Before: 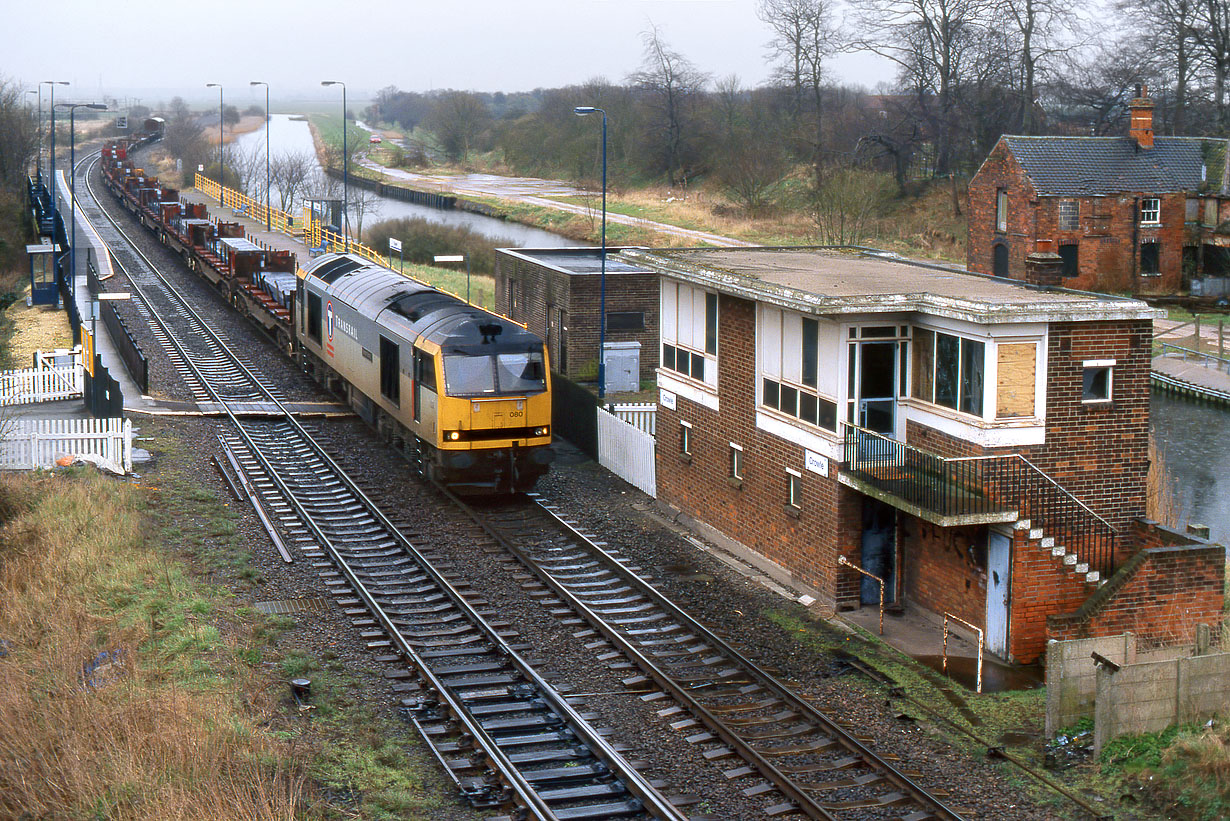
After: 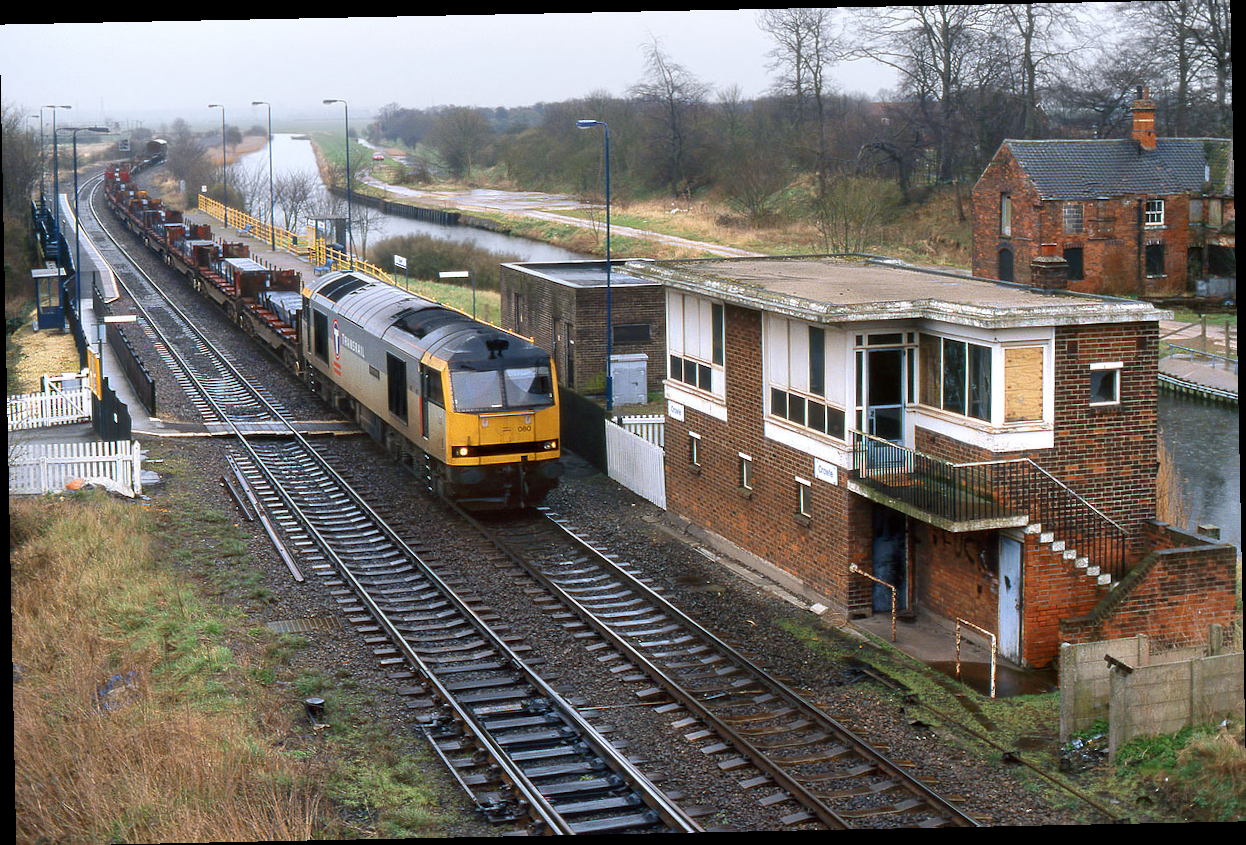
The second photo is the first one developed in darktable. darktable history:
rotate and perspective: rotation -1.17°, automatic cropping off
exposure: compensate highlight preservation false
